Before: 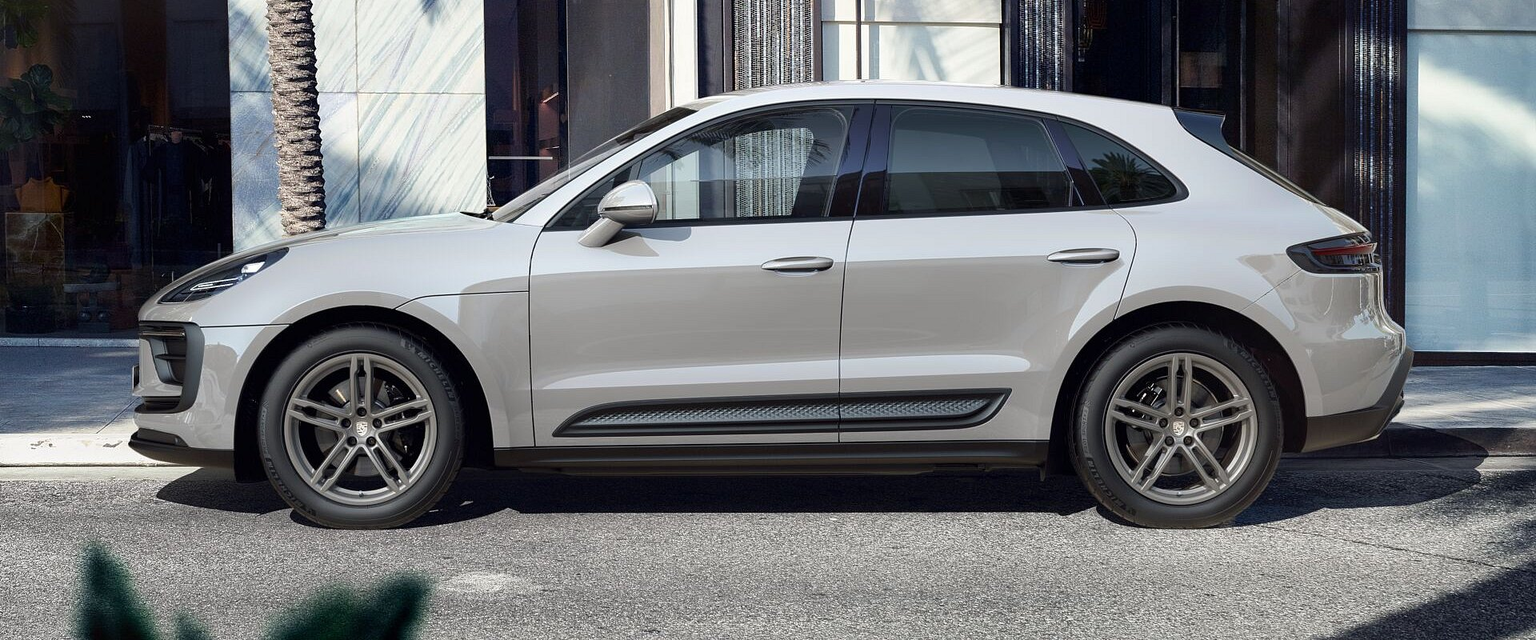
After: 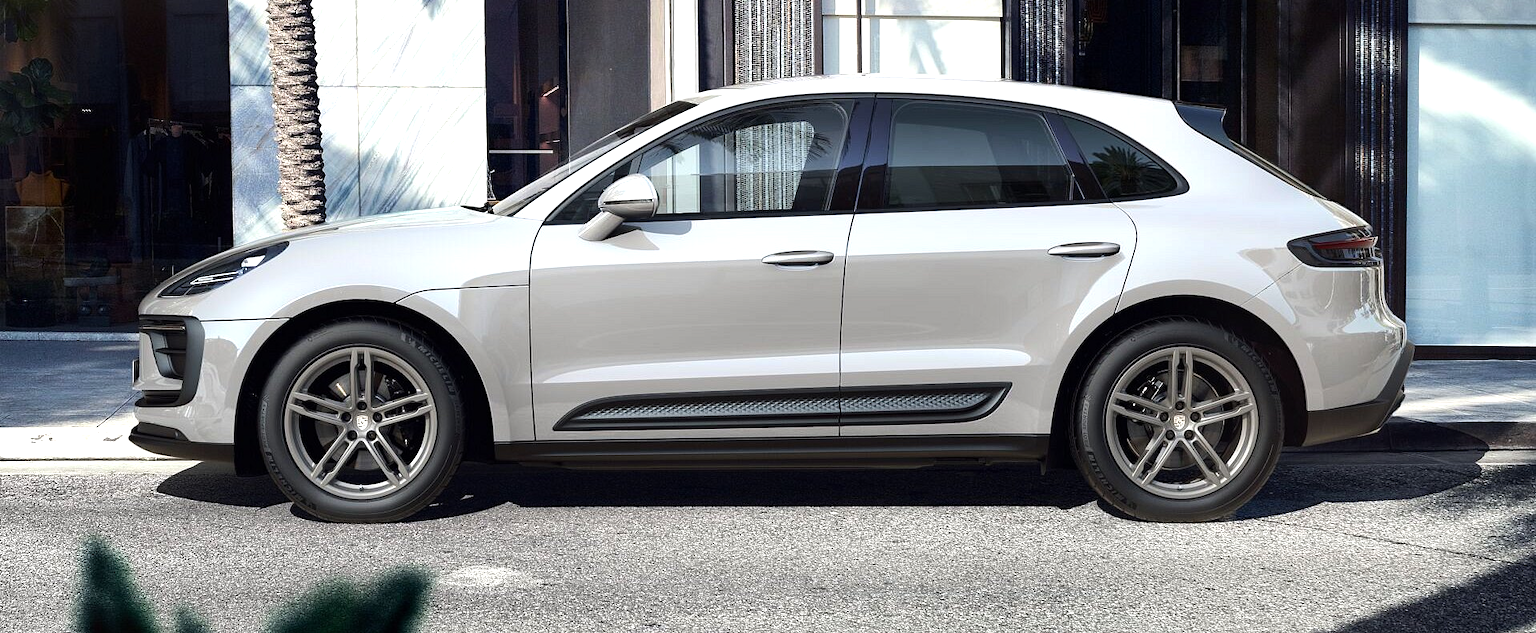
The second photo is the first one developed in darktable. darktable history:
tone equalizer: -8 EV -0.417 EV, -7 EV -0.389 EV, -6 EV -0.333 EV, -5 EV -0.222 EV, -3 EV 0.222 EV, -2 EV 0.333 EV, -1 EV 0.389 EV, +0 EV 0.417 EV, edges refinement/feathering 500, mask exposure compensation -1.57 EV, preserve details no
crop: top 1.049%, right 0.001%
exposure: exposure 0.2 EV, compensate highlight preservation false
